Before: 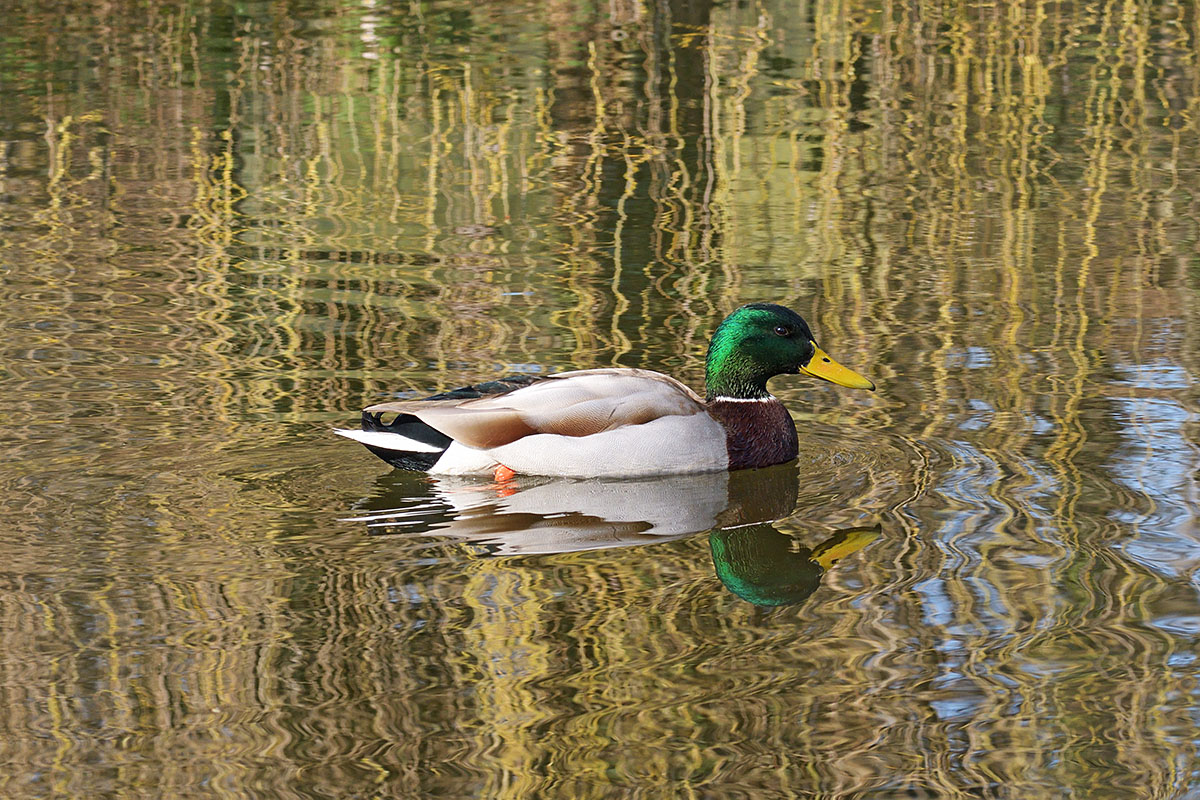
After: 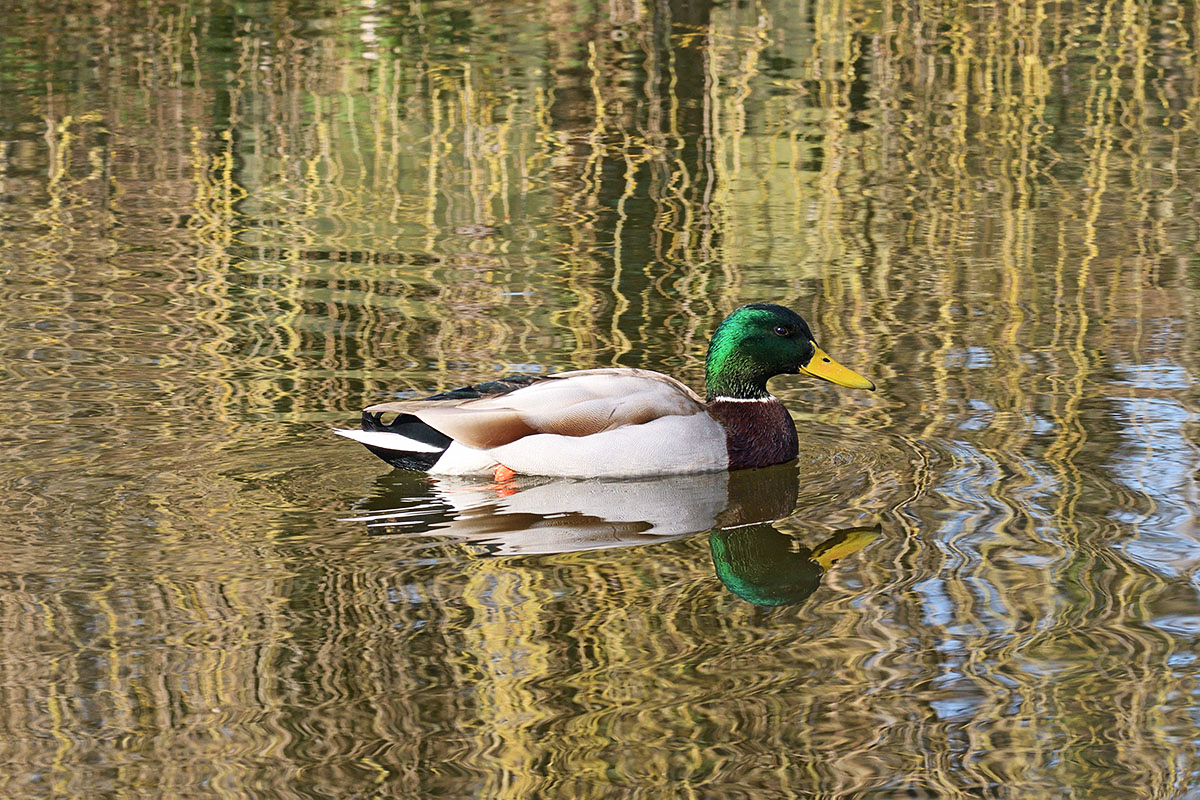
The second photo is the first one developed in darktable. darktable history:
contrast brightness saturation: contrast 0.148, brightness 0.042
